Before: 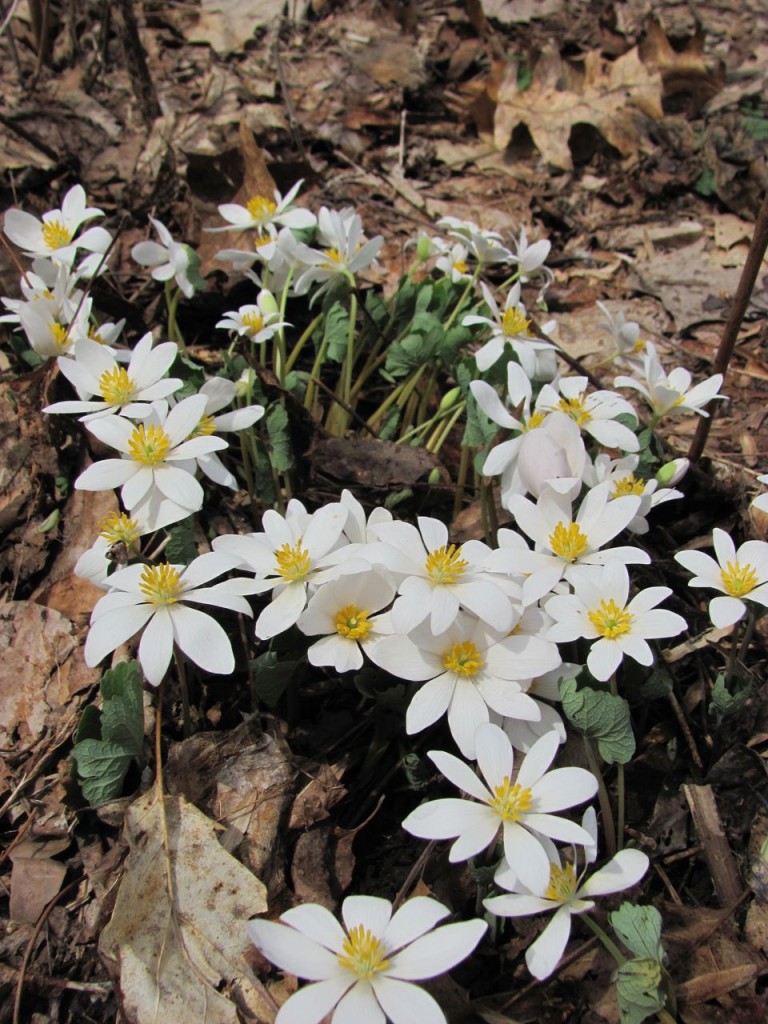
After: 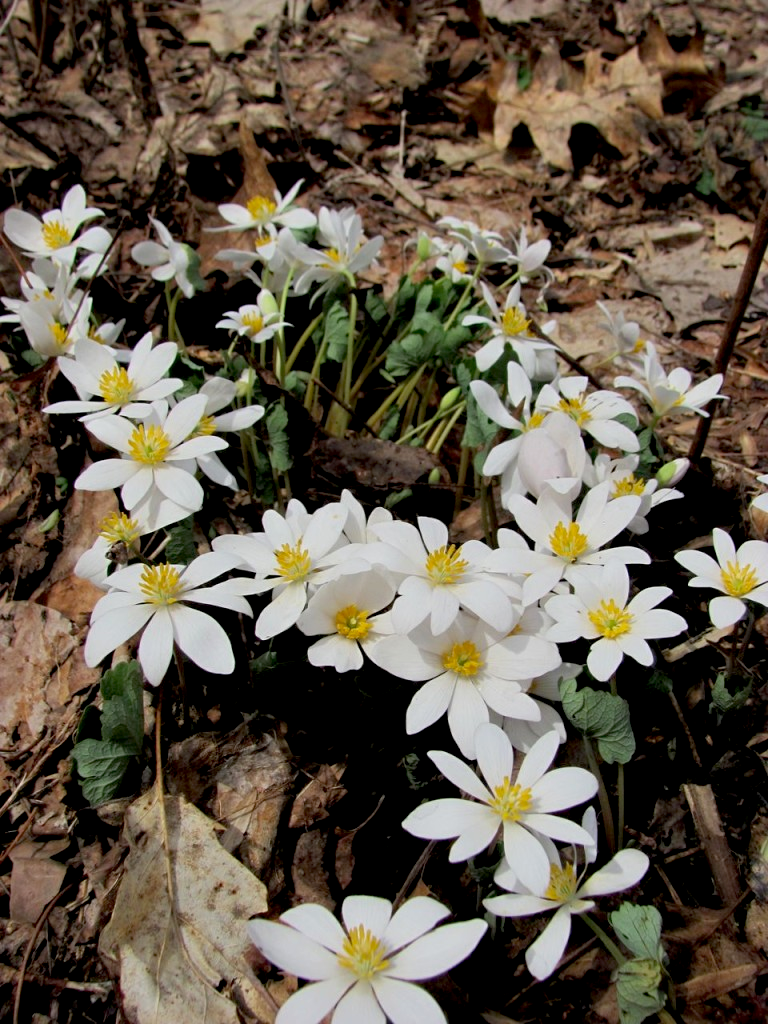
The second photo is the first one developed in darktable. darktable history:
exposure: black level correction 0.016, exposure -0.008 EV, compensate highlight preservation false
